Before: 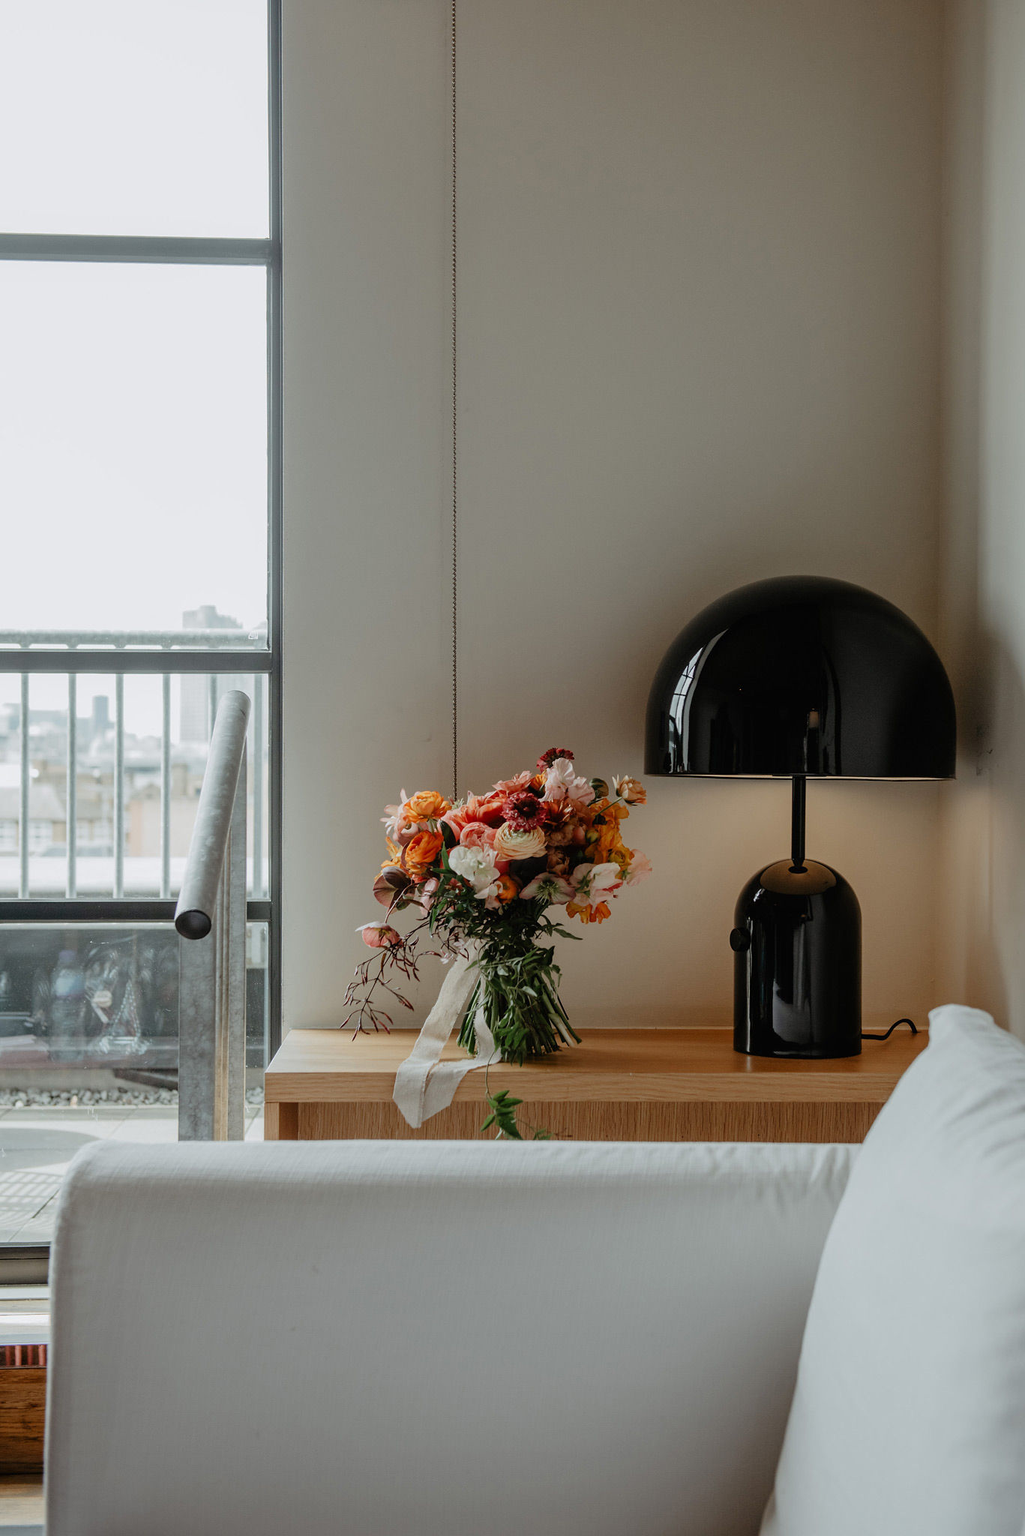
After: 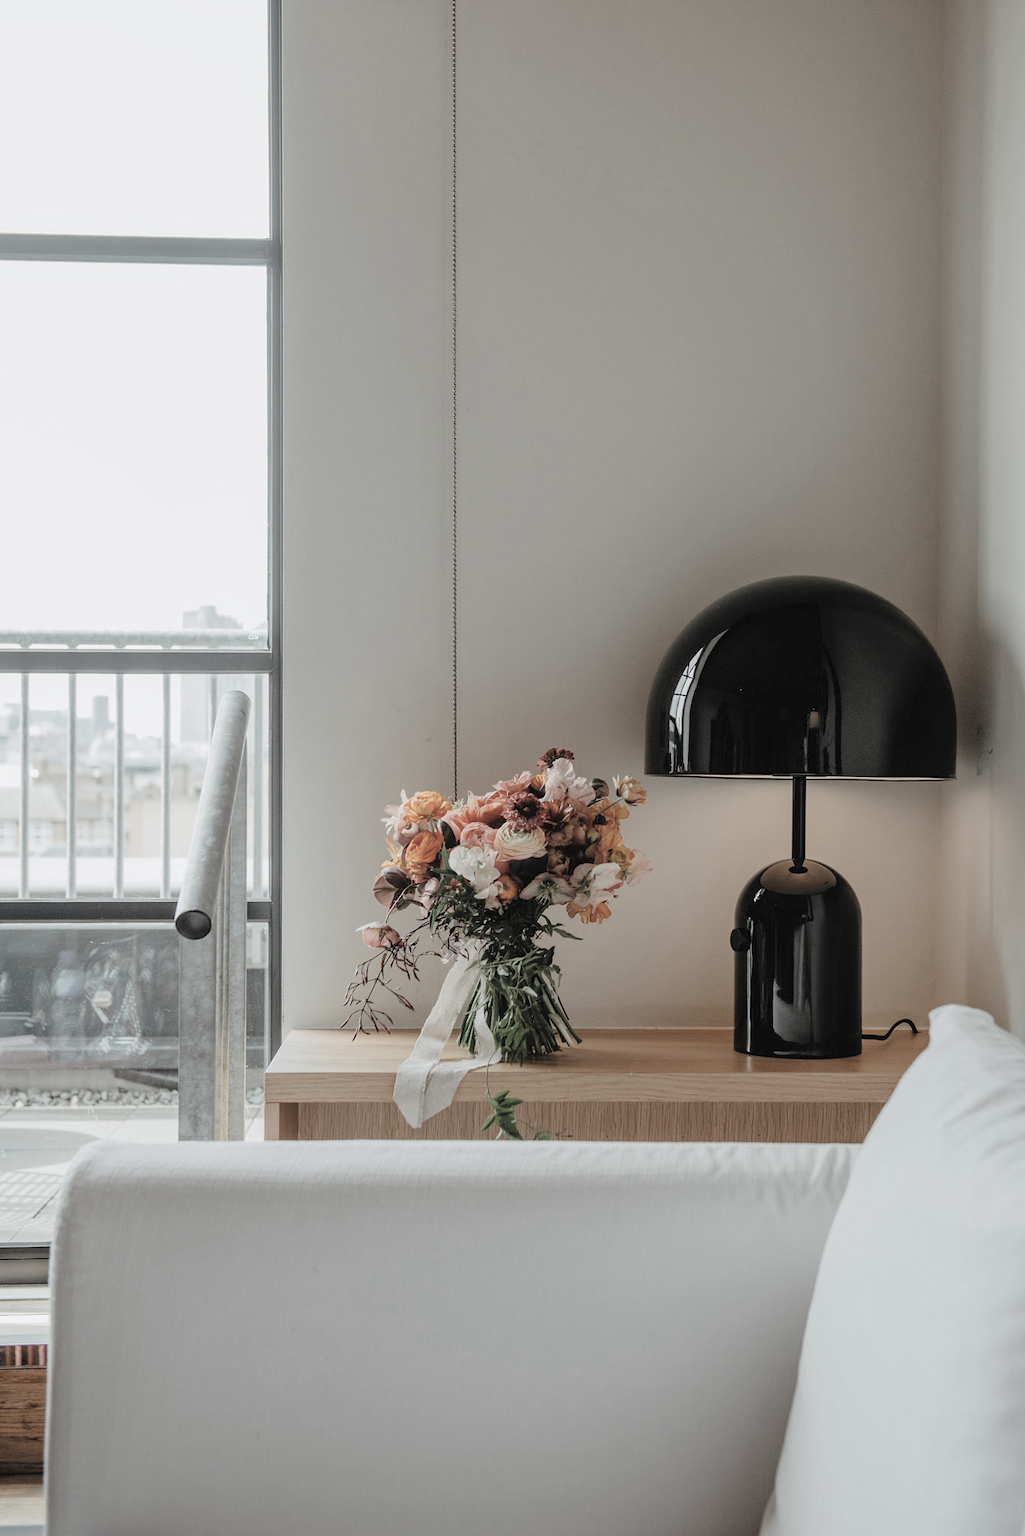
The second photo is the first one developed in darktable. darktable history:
contrast brightness saturation: brightness 0.187, saturation -0.483
